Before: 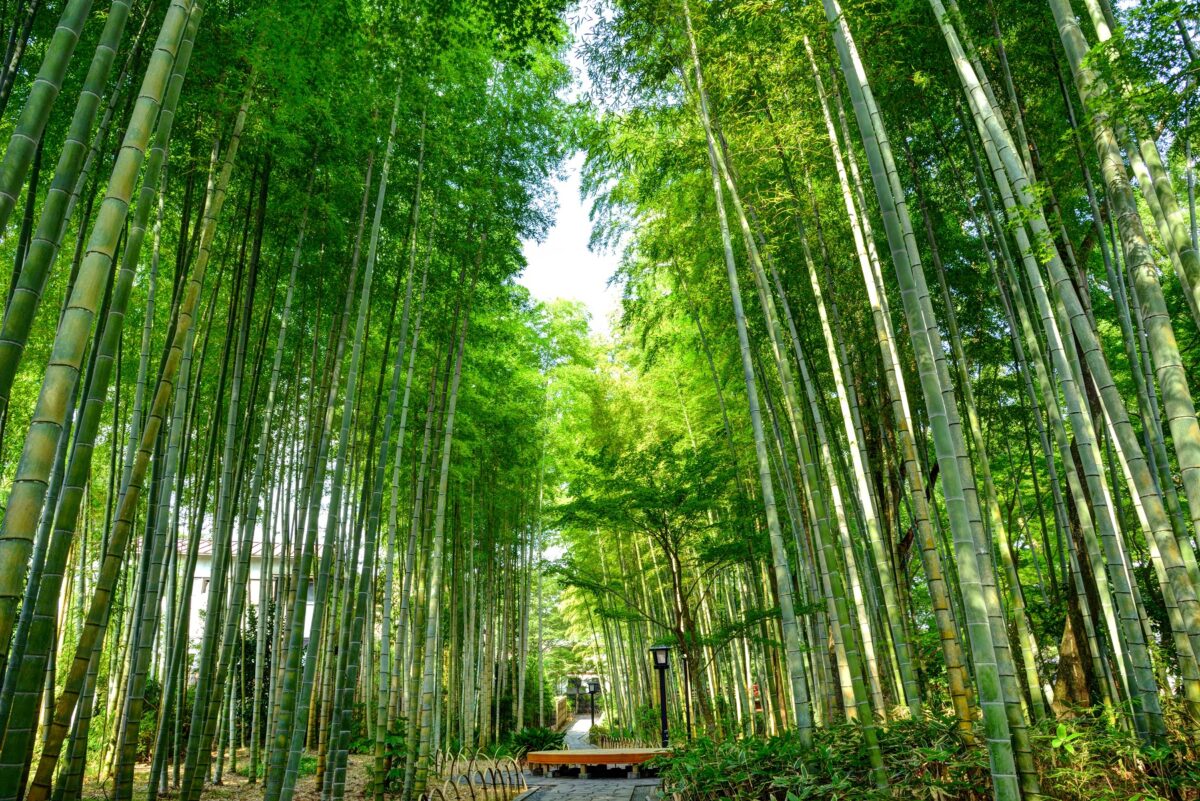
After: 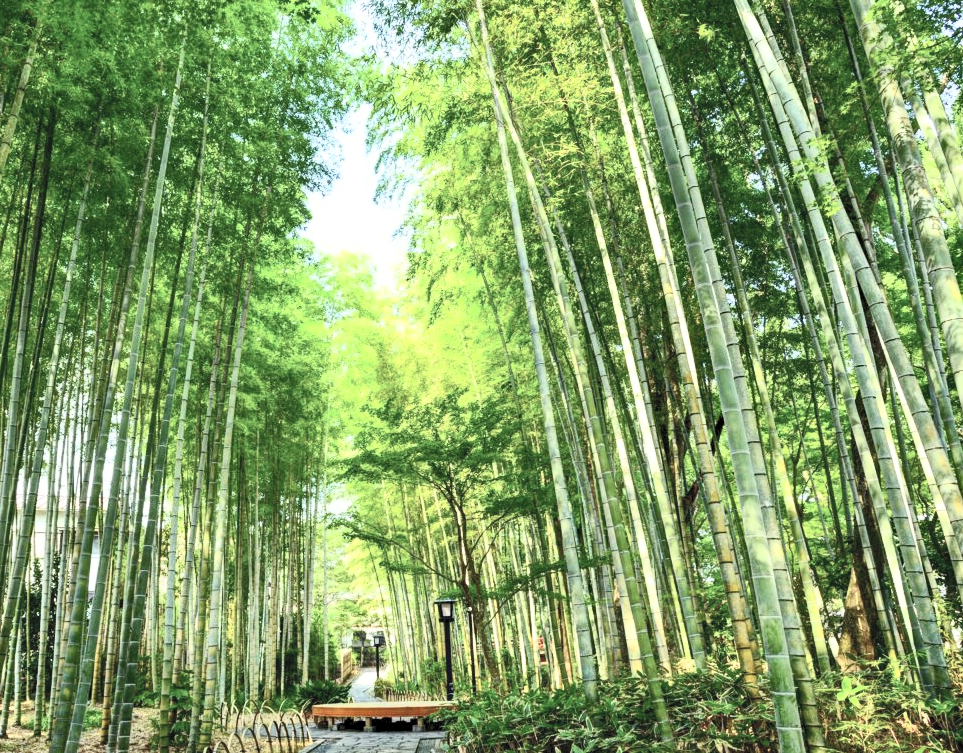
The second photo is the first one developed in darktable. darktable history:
contrast brightness saturation: contrast 0.442, brightness 0.561, saturation -0.191
crop and rotate: left 17.989%, top 5.922%, right 1.691%
haze removal: compatibility mode true, adaptive false
